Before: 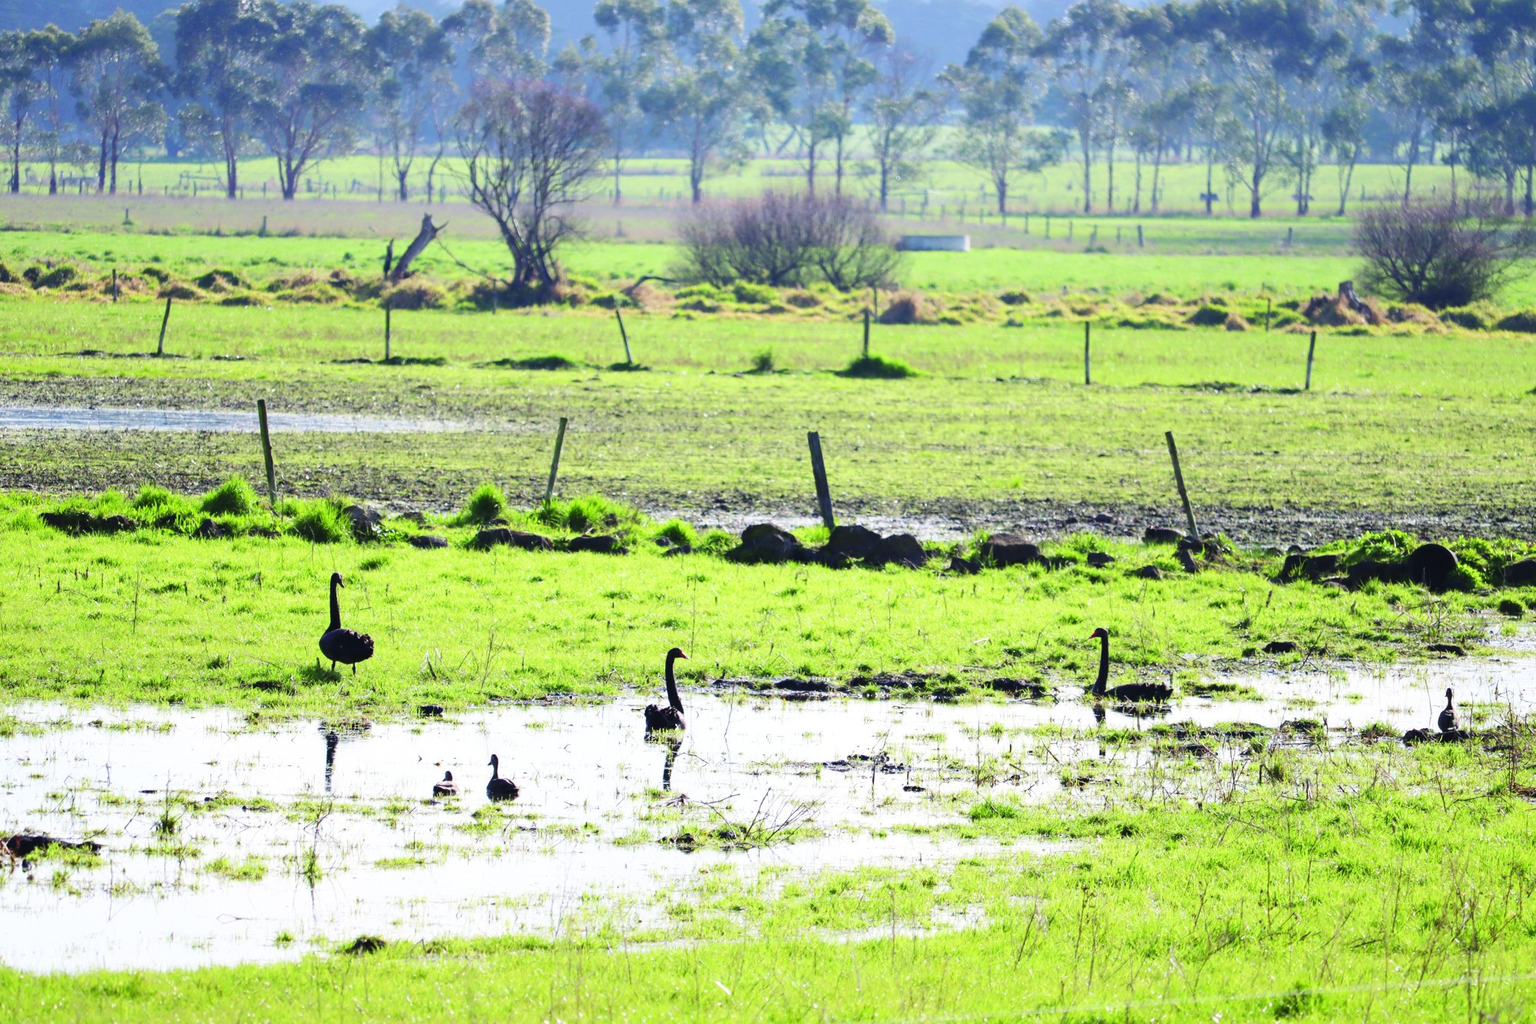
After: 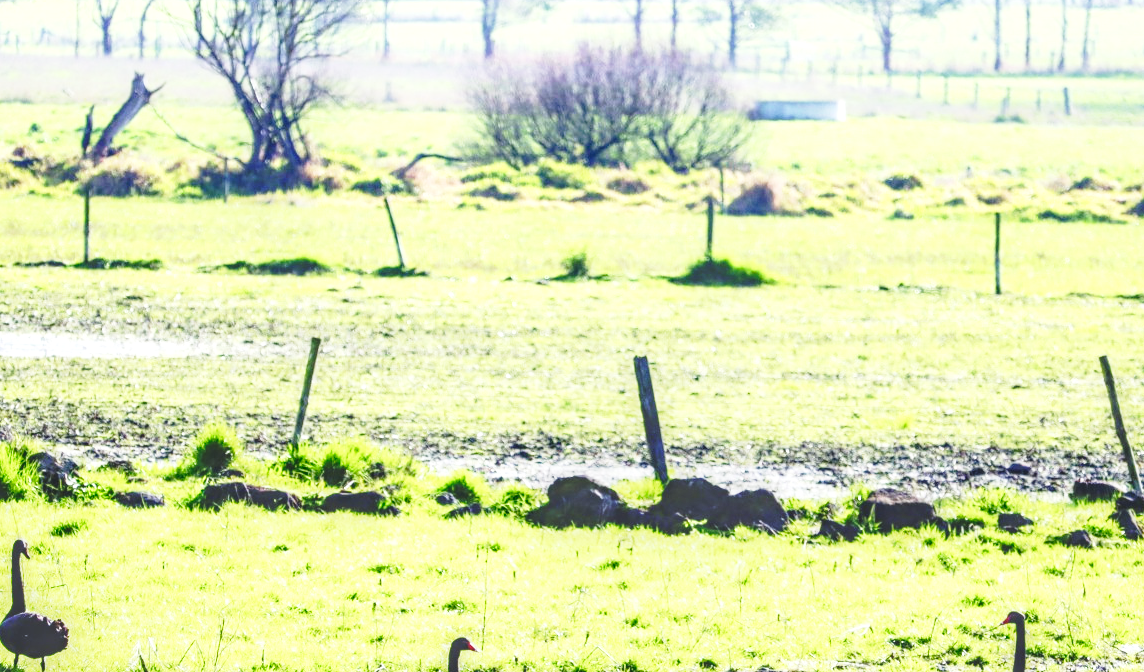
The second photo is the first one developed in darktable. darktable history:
exposure: exposure 0.161 EV, compensate highlight preservation false
base curve: curves: ch0 [(0, 0) (0.028, 0.03) (0.121, 0.232) (0.46, 0.748) (0.859, 0.968) (1, 1)], preserve colors none
local contrast: highlights 0%, shadows 0%, detail 133%
crop: left 20.932%, top 15.471%, right 21.848%, bottom 34.081%
tone equalizer: -8 EV -0.417 EV, -7 EV -0.389 EV, -6 EV -0.333 EV, -5 EV -0.222 EV, -3 EV 0.222 EV, -2 EV 0.333 EV, -1 EV 0.389 EV, +0 EV 0.417 EV, edges refinement/feathering 500, mask exposure compensation -1.57 EV, preserve details no
